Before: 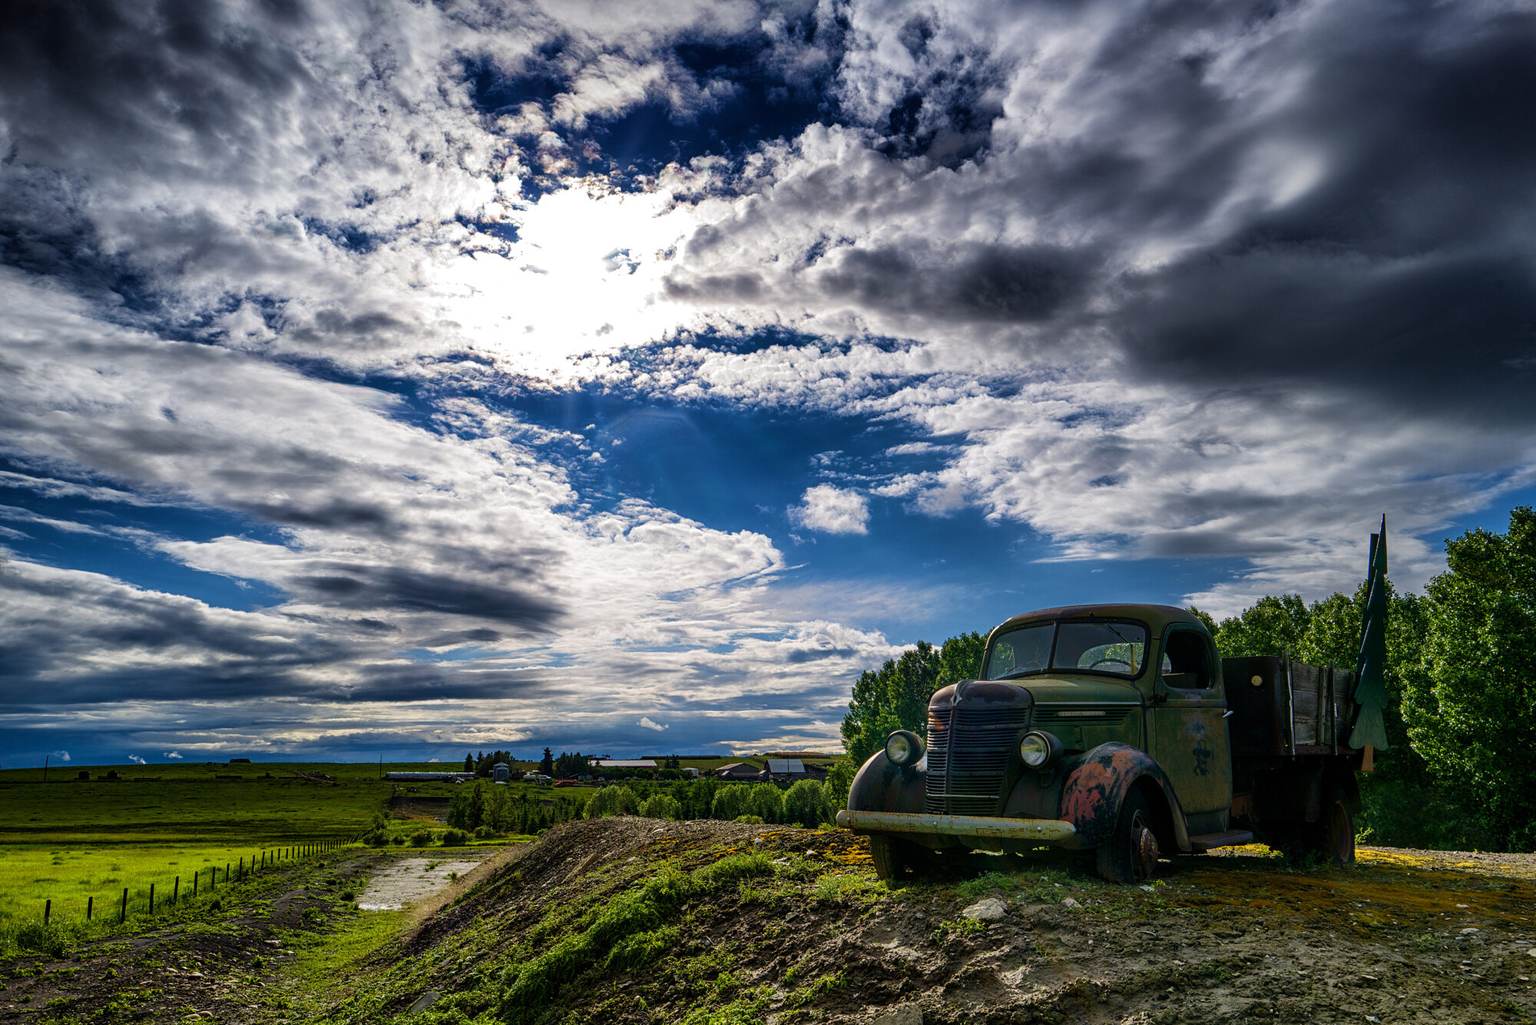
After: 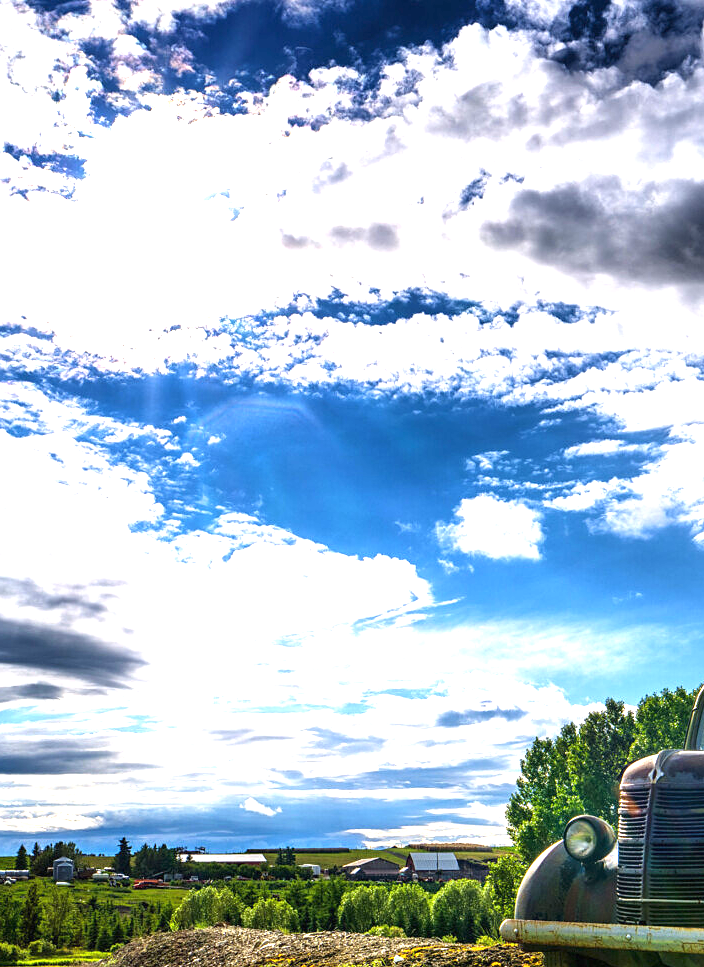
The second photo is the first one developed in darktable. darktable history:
exposure: black level correction 0, exposure 1.7 EV, compensate exposure bias true, compensate highlight preservation false
crop and rotate: left 29.476%, top 10.214%, right 35.32%, bottom 17.333%
